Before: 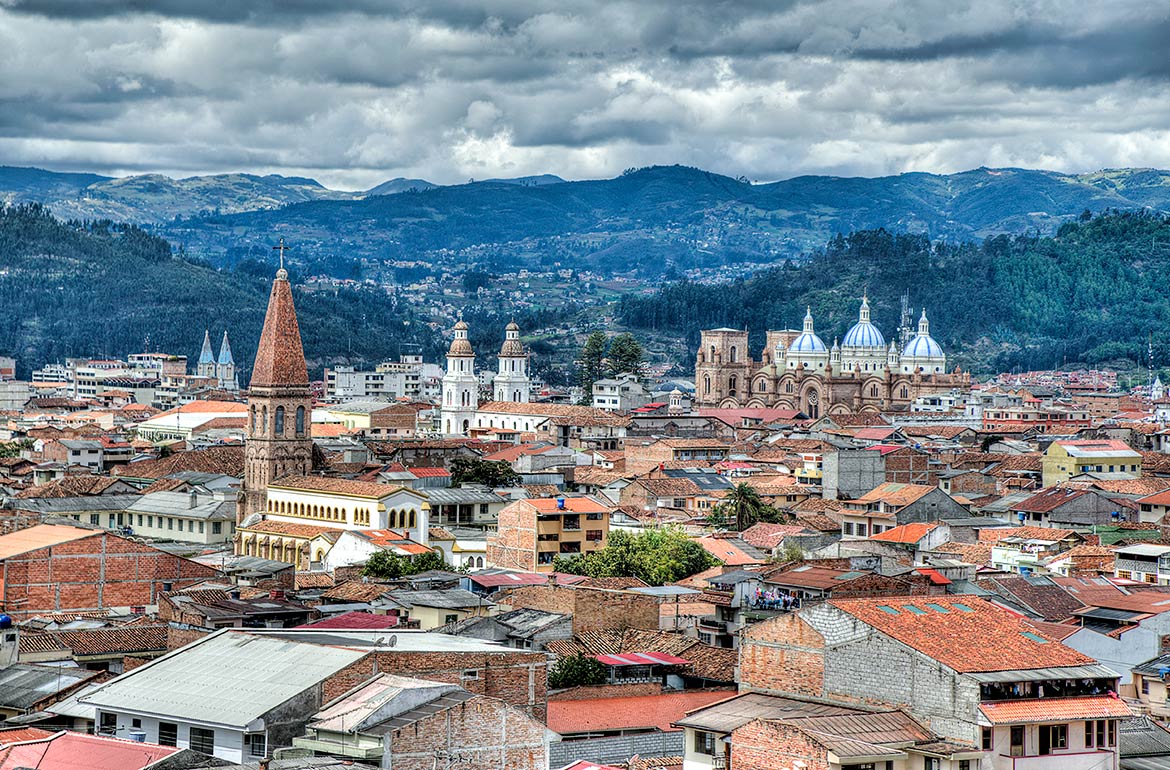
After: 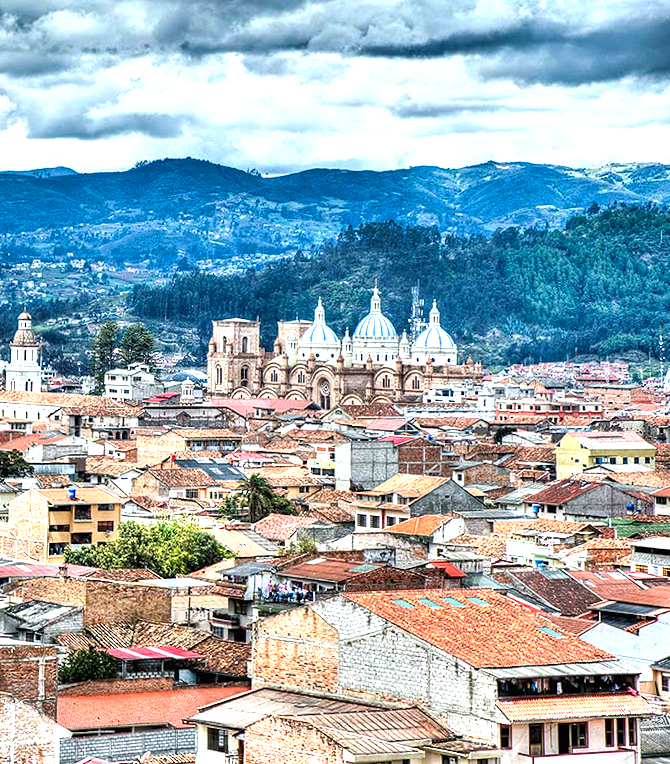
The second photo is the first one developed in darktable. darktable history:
exposure: black level correction 0, exposure 1.1 EV, compensate exposure bias true, compensate highlight preservation false
rotate and perspective: rotation 0.226°, lens shift (vertical) -0.042, crop left 0.023, crop right 0.982, crop top 0.006, crop bottom 0.994
shadows and highlights: shadows 25, highlights -48, soften with gaussian
crop: left 41.402%
